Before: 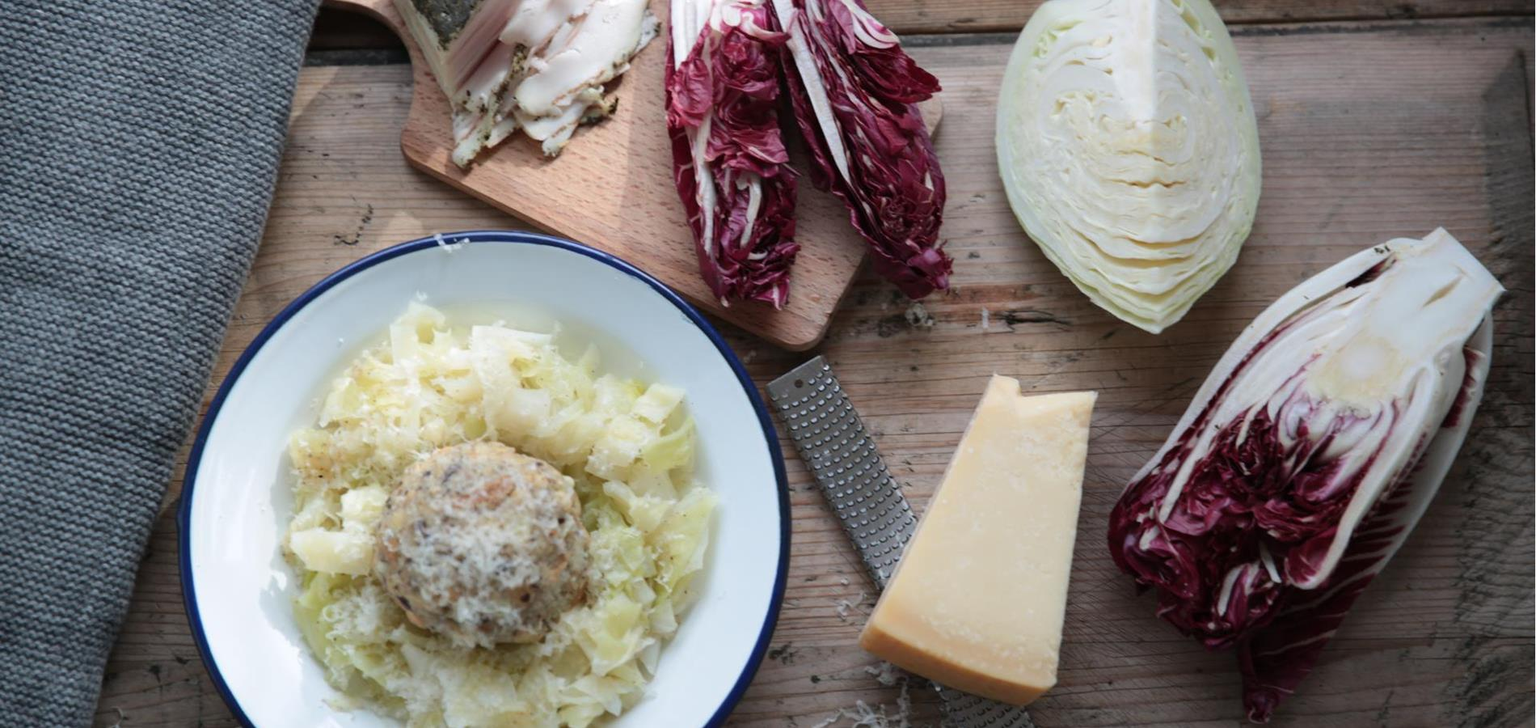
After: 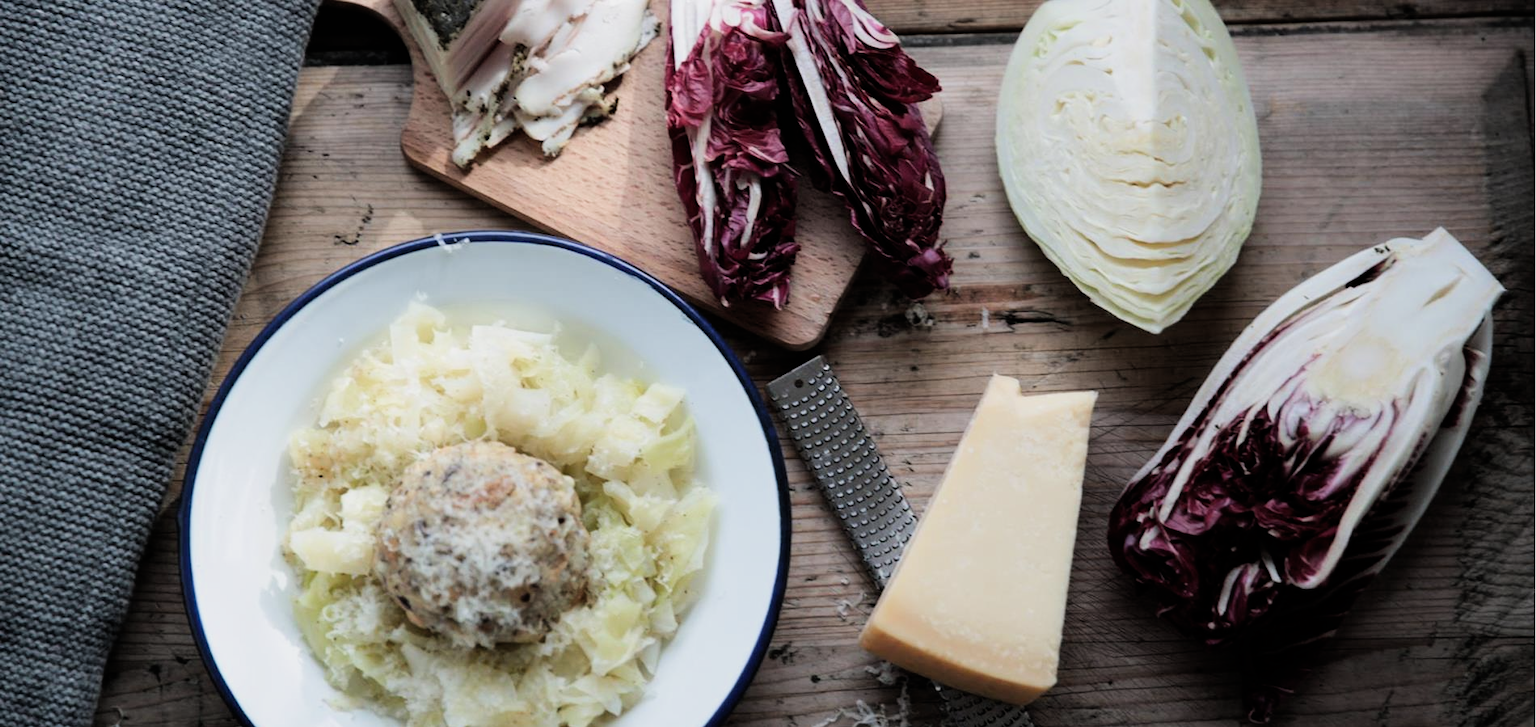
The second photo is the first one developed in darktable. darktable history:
filmic rgb: black relative exposure -7.97 EV, white relative exposure 4.04 EV, hardness 4.12, contrast 1.358, add noise in highlights 0, color science v3 (2019), use custom middle-gray values true, iterations of high-quality reconstruction 0, contrast in highlights soft
